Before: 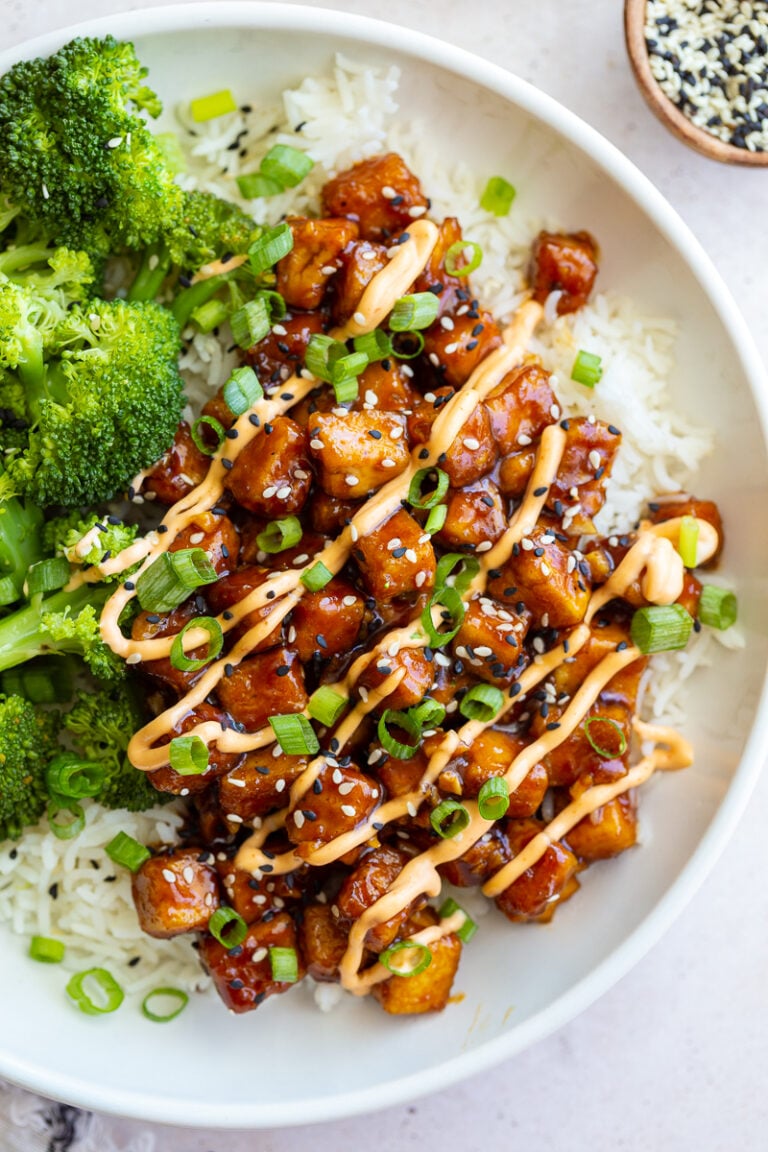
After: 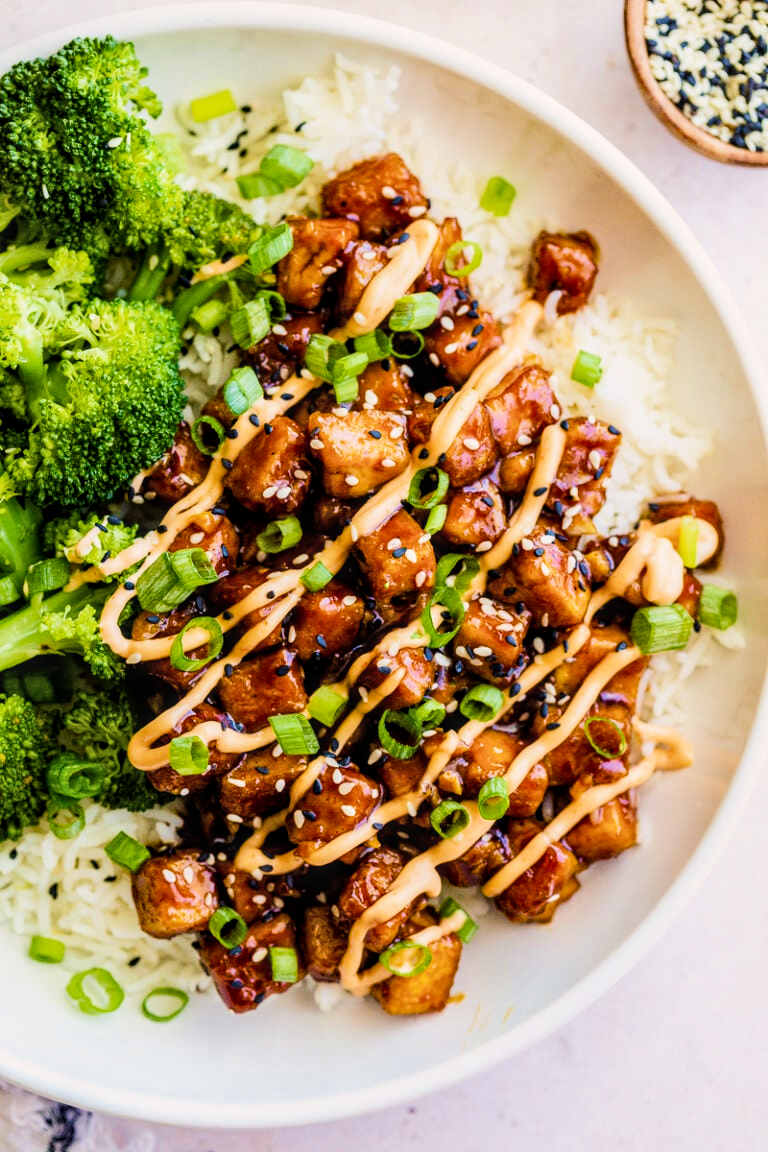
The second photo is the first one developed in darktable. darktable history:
local contrast: on, module defaults
color balance rgb: shadows lift › chroma 4.21%, shadows lift › hue 252.22°, highlights gain › chroma 1.36%, highlights gain › hue 50.24°, perceptual saturation grading › mid-tones 6.33%, perceptual saturation grading › shadows 72.44%, perceptual brilliance grading › highlights 11.59%, contrast 5.05%
filmic rgb: black relative exposure -7.65 EV, white relative exposure 4.56 EV, hardness 3.61
tone equalizer: -8 EV -0.417 EV, -7 EV -0.389 EV, -6 EV -0.333 EV, -5 EV -0.222 EV, -3 EV 0.222 EV, -2 EV 0.333 EV, -1 EV 0.389 EV, +0 EV 0.417 EV, edges refinement/feathering 500, mask exposure compensation -1.57 EV, preserve details no
velvia: strength 40%
